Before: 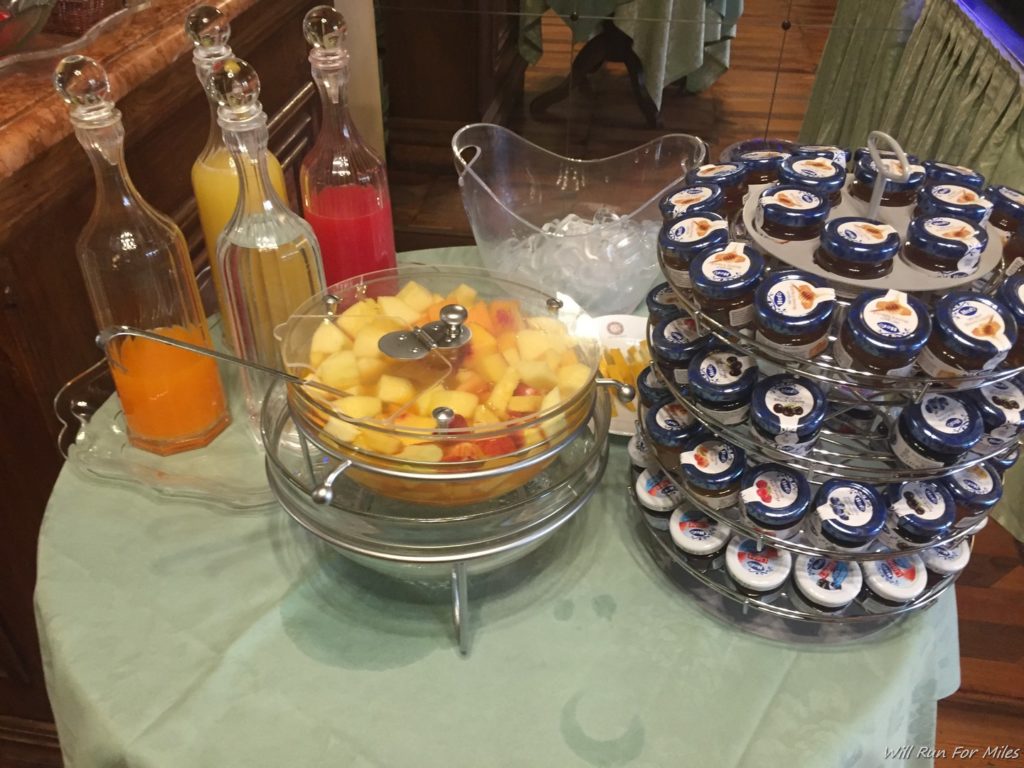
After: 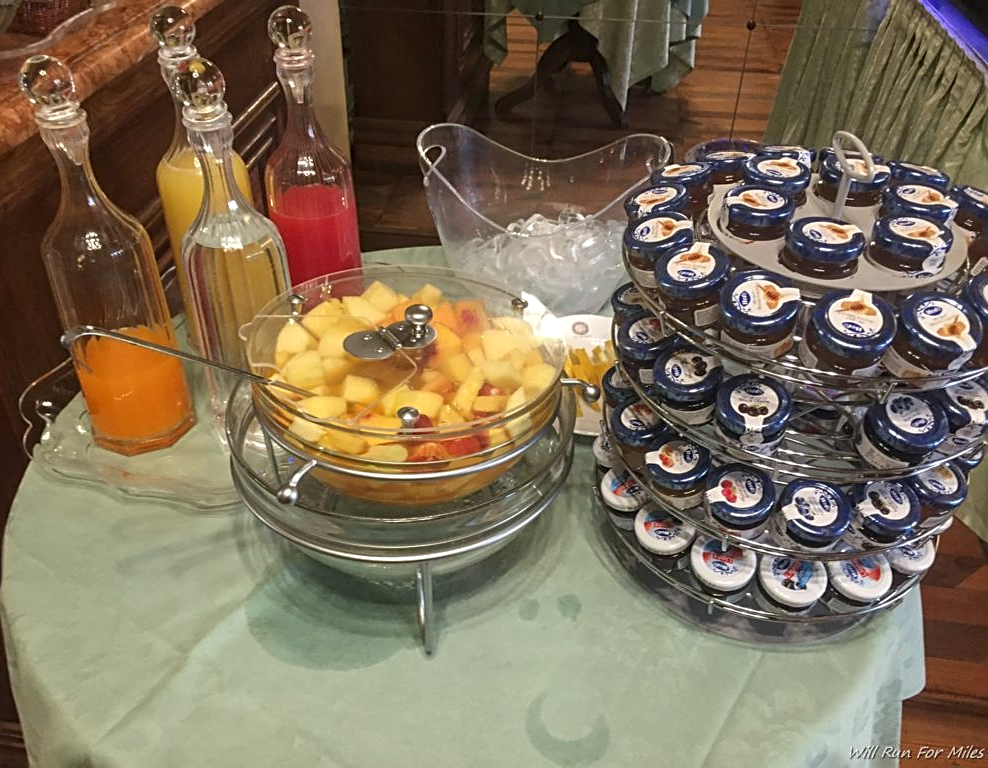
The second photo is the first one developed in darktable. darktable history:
crop and rotate: left 3.449%
local contrast: on, module defaults
sharpen: on, module defaults
